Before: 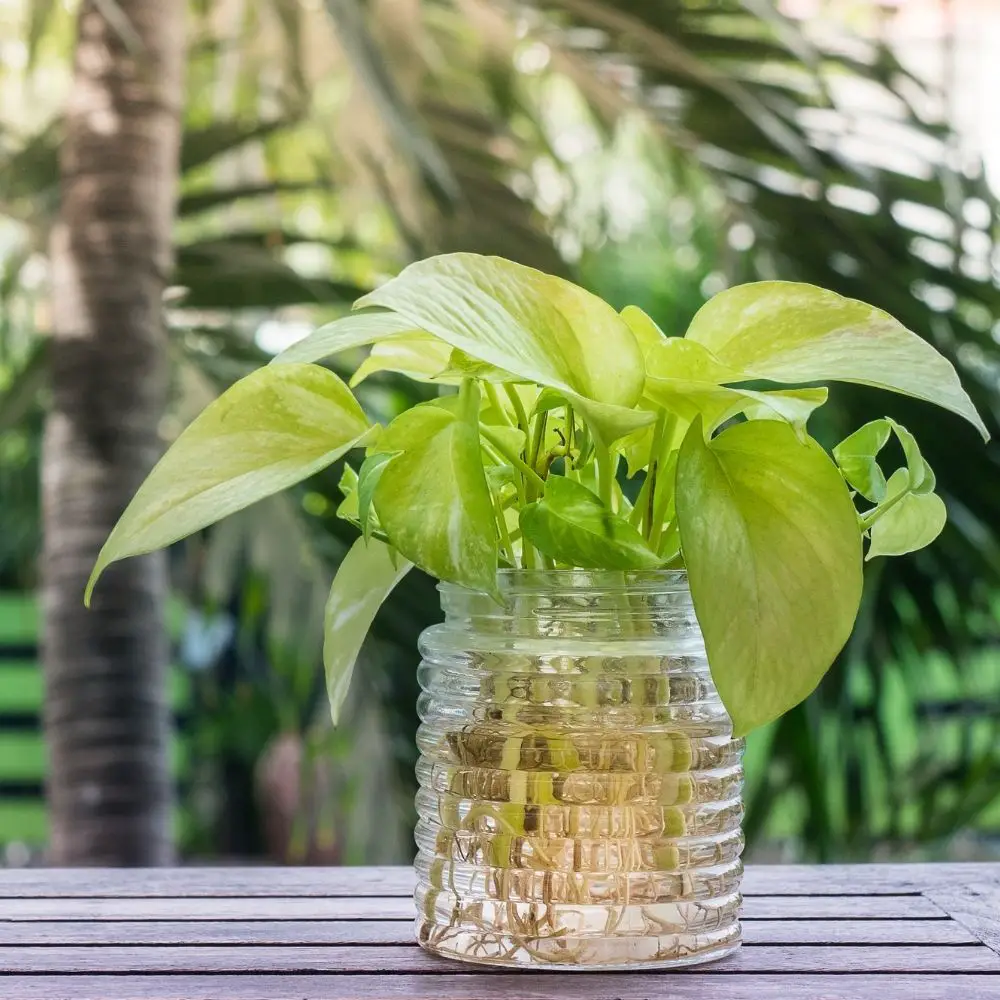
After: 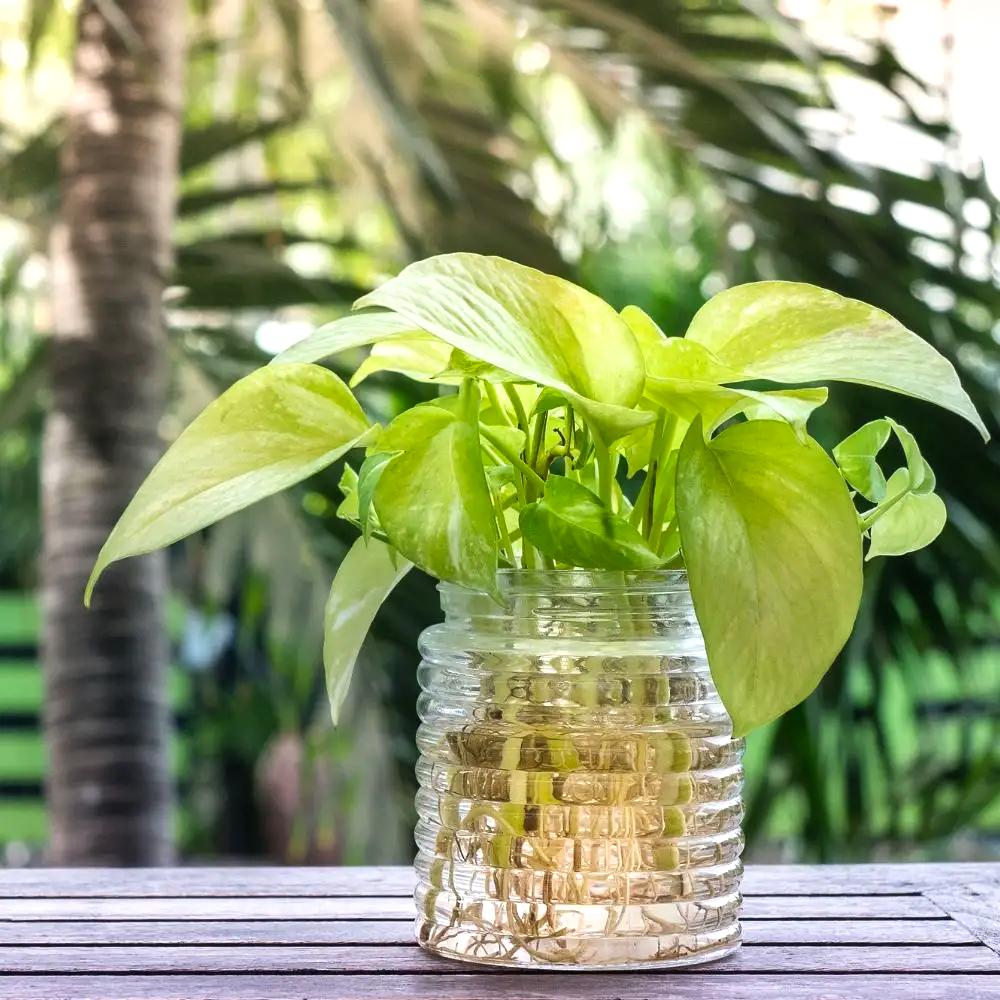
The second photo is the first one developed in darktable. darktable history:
shadows and highlights: soften with gaussian
tone equalizer: -8 EV -0.455 EV, -7 EV -0.421 EV, -6 EV -0.326 EV, -5 EV -0.252 EV, -3 EV 0.202 EV, -2 EV 0.317 EV, -1 EV 0.387 EV, +0 EV 0.412 EV
